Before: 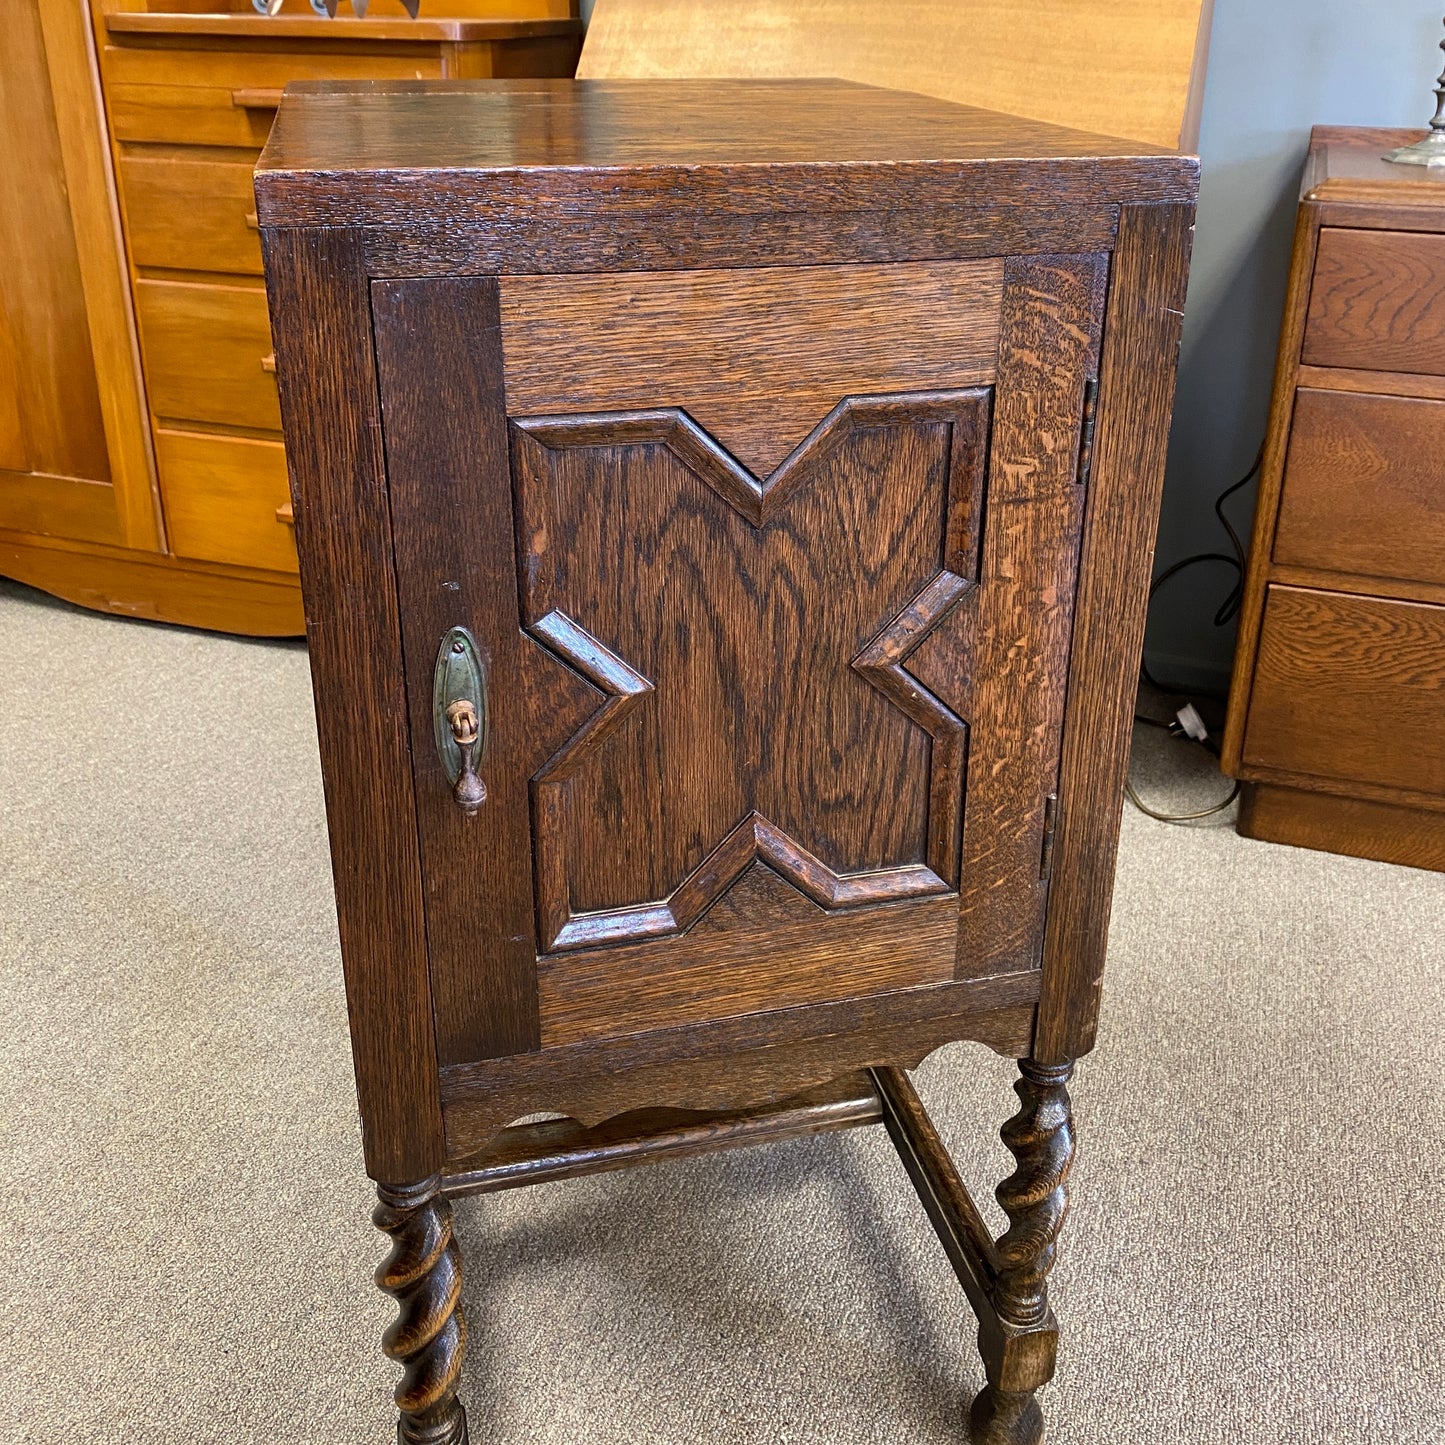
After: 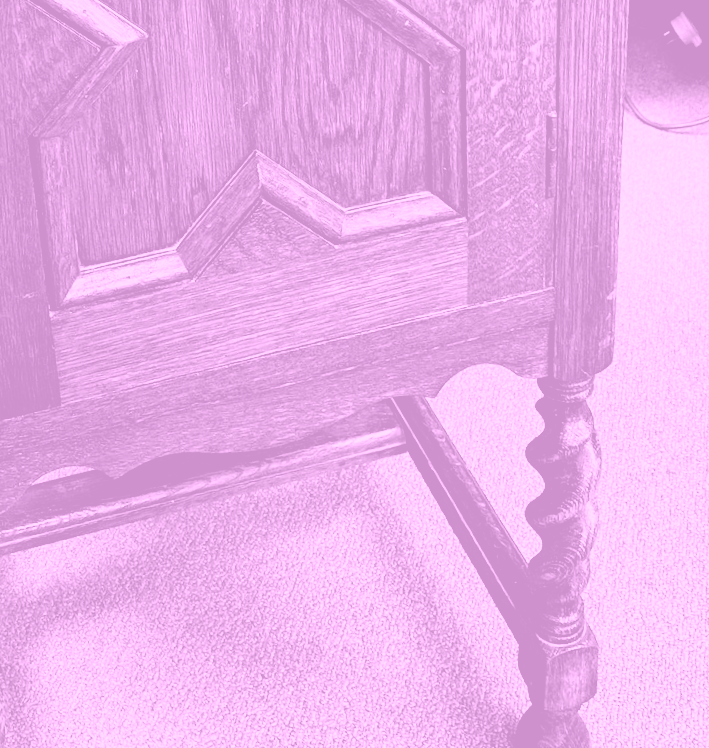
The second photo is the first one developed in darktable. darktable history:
color balance rgb: linear chroma grading › global chroma 15%, perceptual saturation grading › global saturation 30%
white balance: red 0.925, blue 1.046
rotate and perspective: rotation -4.25°, automatic cropping off
colorize: hue 331.2°, saturation 69%, source mix 30.28%, lightness 69.02%, version 1
crop: left 35.976%, top 45.819%, right 18.162%, bottom 5.807%
filmic rgb: black relative exposure -5 EV, white relative exposure 3.5 EV, hardness 3.19, contrast 1.4, highlights saturation mix -50%
